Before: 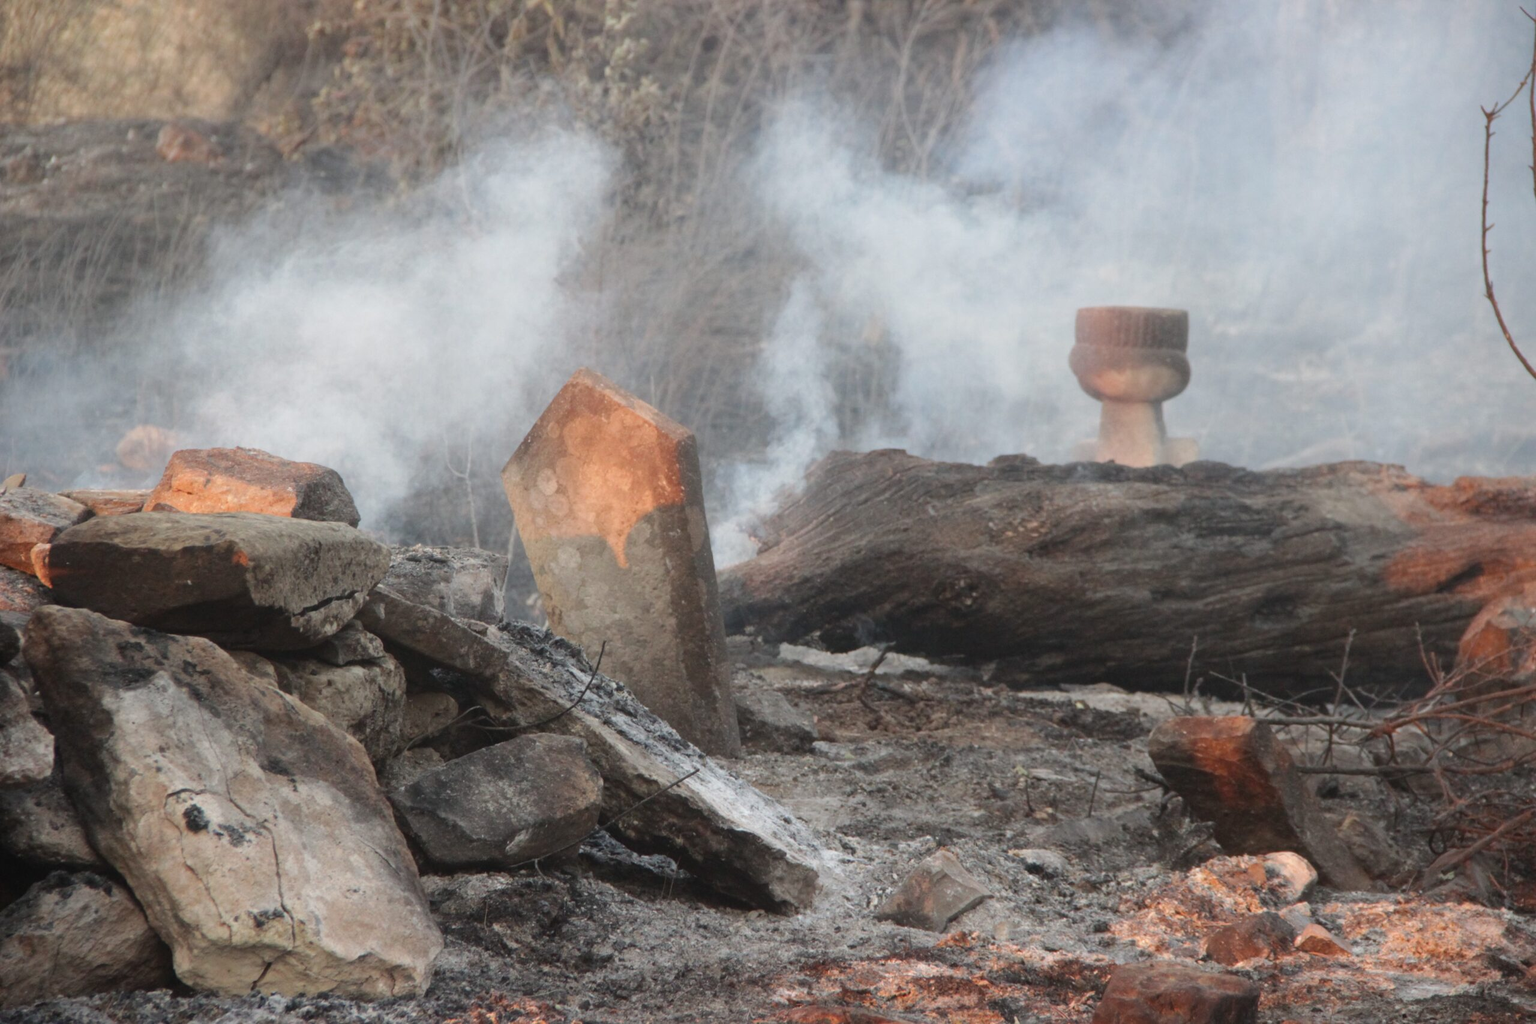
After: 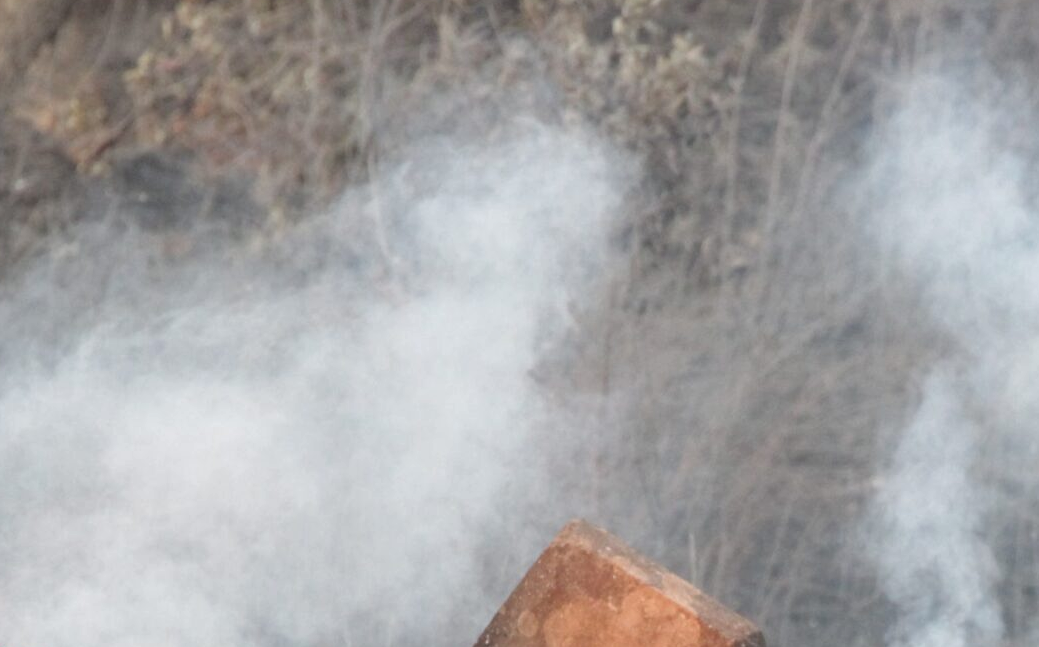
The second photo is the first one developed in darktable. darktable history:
crop: left 15.452%, top 5.459%, right 43.956%, bottom 56.62%
local contrast: on, module defaults
